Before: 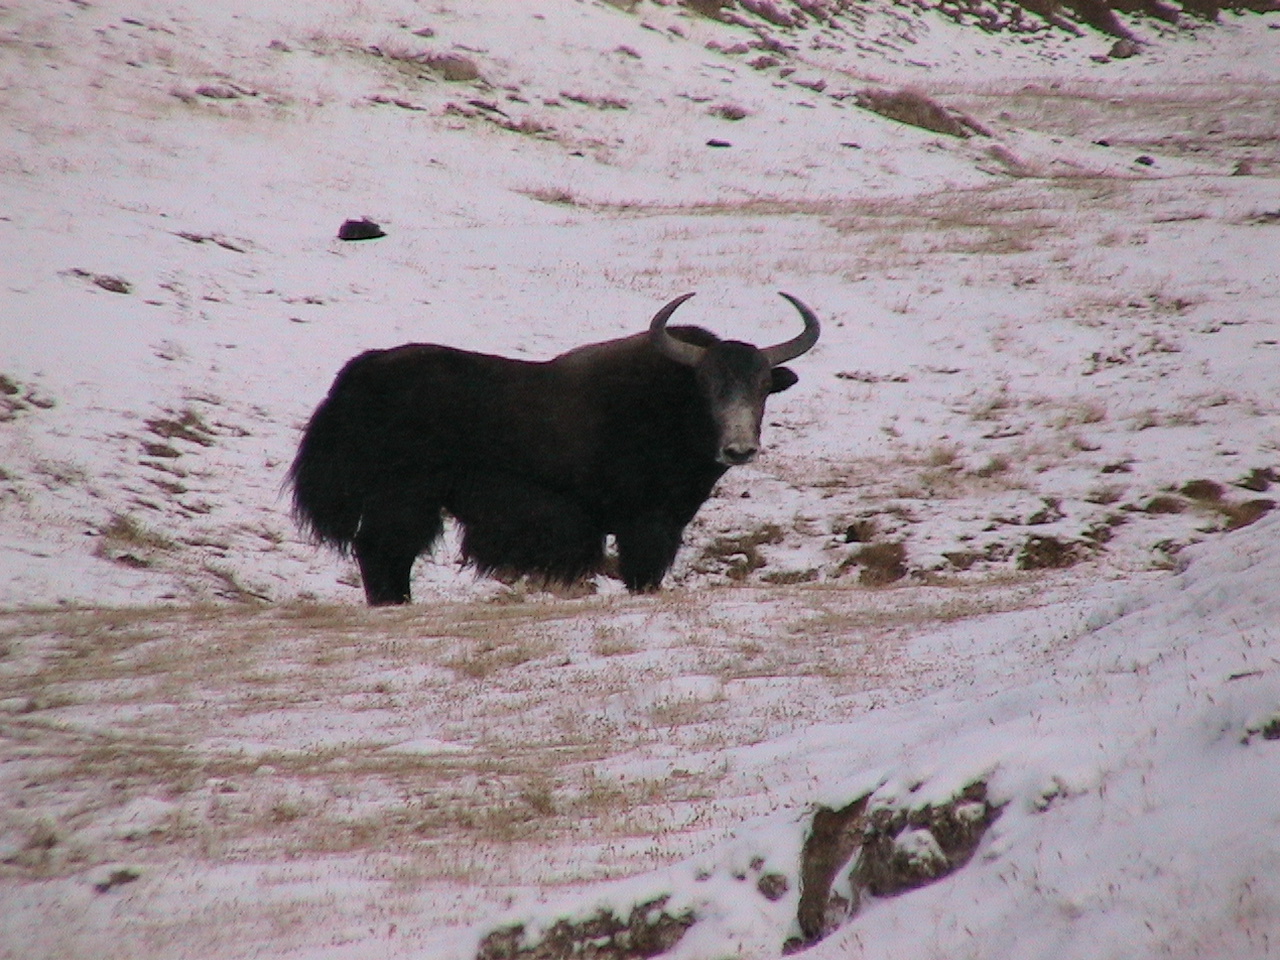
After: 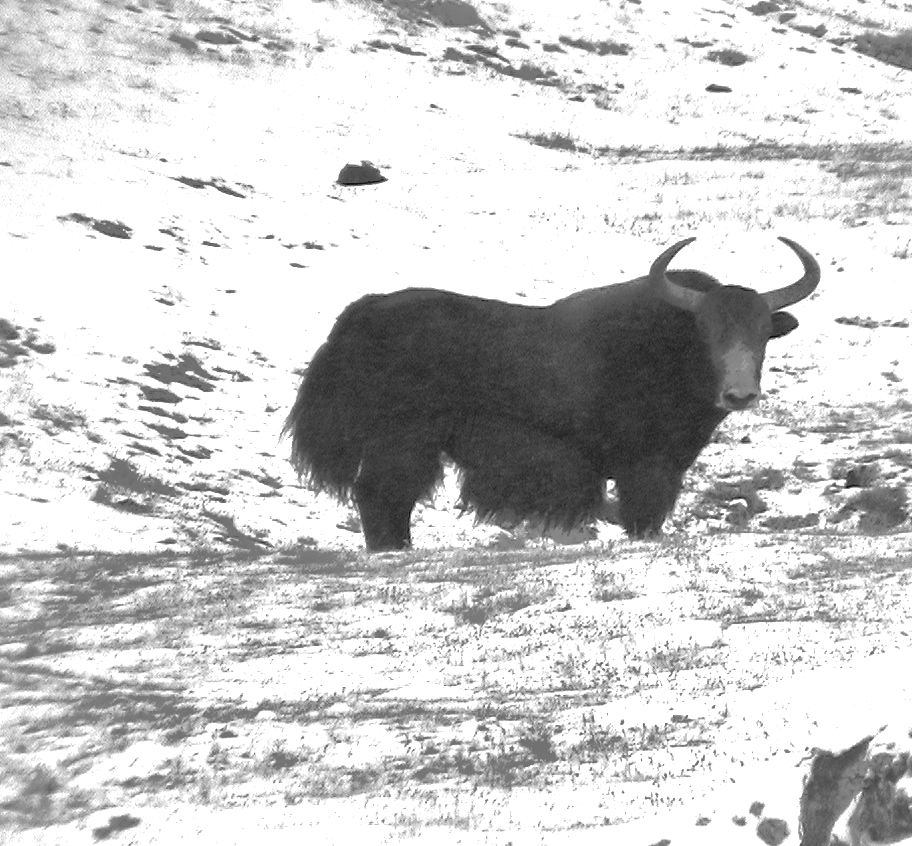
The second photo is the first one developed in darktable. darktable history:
crop: top 5.803%, right 27.864%, bottom 5.804%
monochrome: a 1.94, b -0.638
shadows and highlights: shadows 60, highlights -60
exposure: black level correction 0, exposure 1.675 EV, compensate exposure bias true, compensate highlight preservation false
graduated density: rotation -0.352°, offset 57.64
